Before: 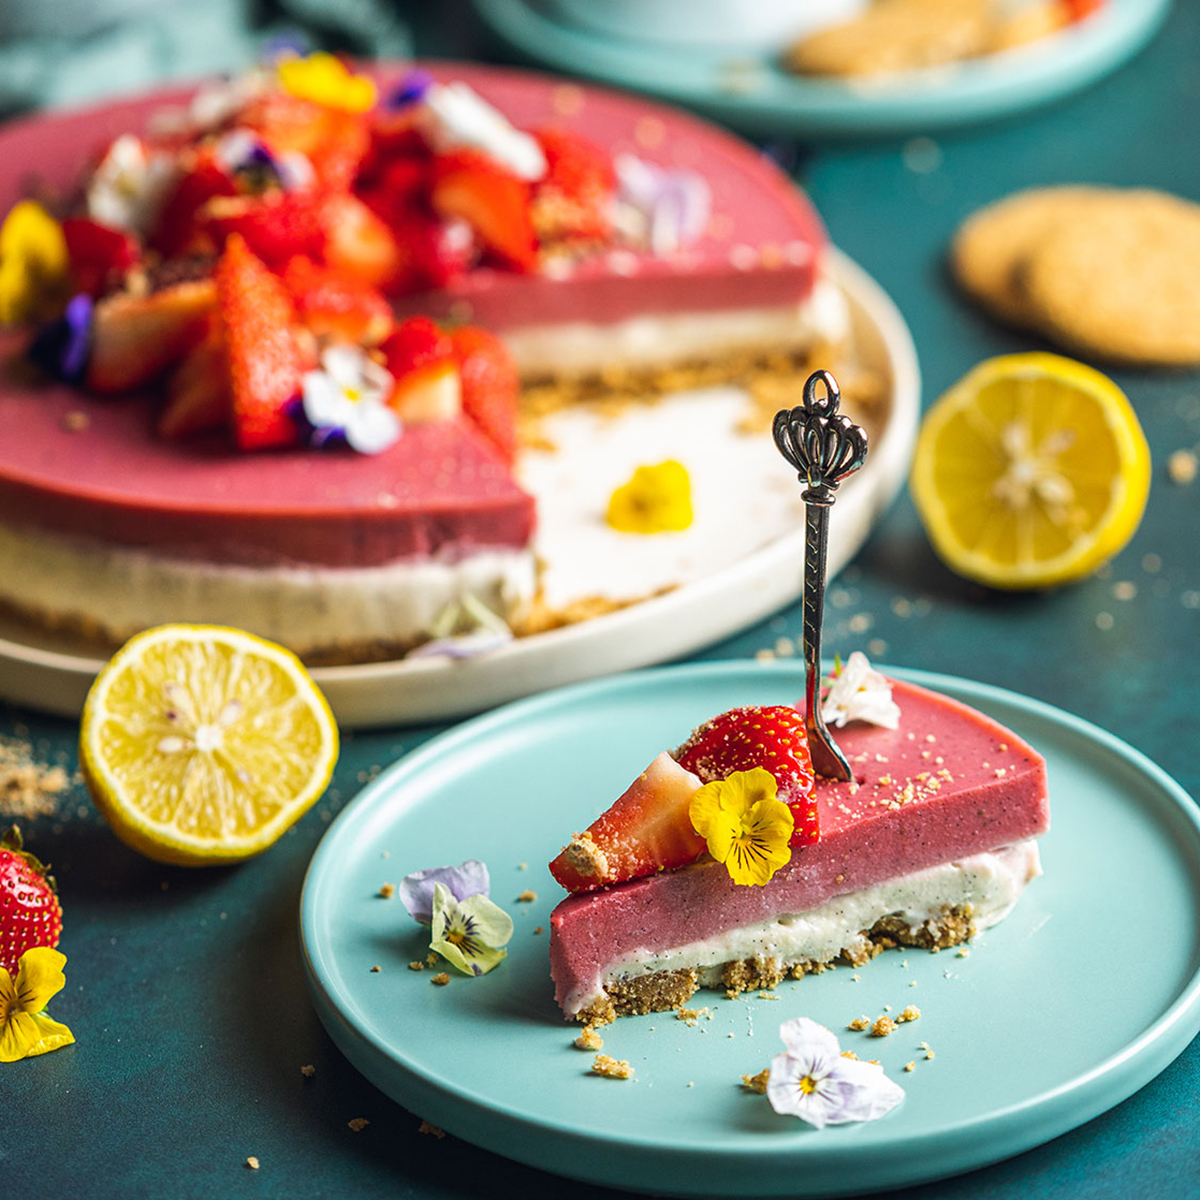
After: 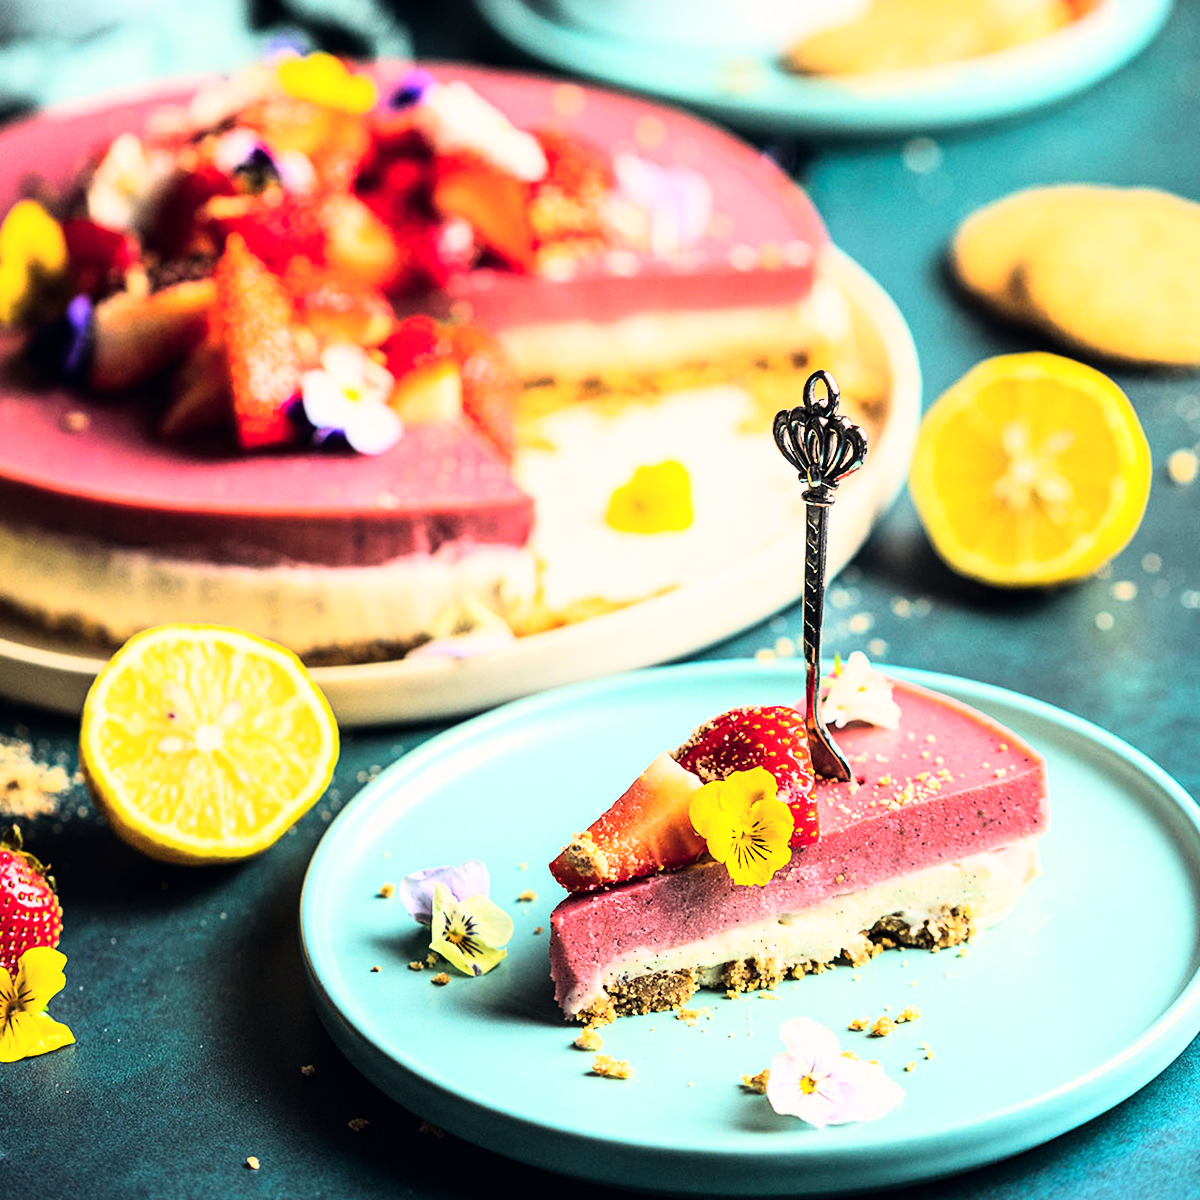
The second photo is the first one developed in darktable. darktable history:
rgb curve: curves: ch0 [(0, 0) (0.21, 0.15) (0.24, 0.21) (0.5, 0.75) (0.75, 0.96) (0.89, 0.99) (1, 1)]; ch1 [(0, 0.02) (0.21, 0.13) (0.25, 0.2) (0.5, 0.67) (0.75, 0.9) (0.89, 0.97) (1, 1)]; ch2 [(0, 0.02) (0.21, 0.13) (0.25, 0.2) (0.5, 0.67) (0.75, 0.9) (0.89, 0.97) (1, 1)], compensate middle gray true
color balance rgb: shadows lift › hue 87.51°, highlights gain › chroma 1.62%, highlights gain › hue 55.1°, global offset › chroma 0.06%, global offset › hue 253.66°, linear chroma grading › global chroma 0.5%
